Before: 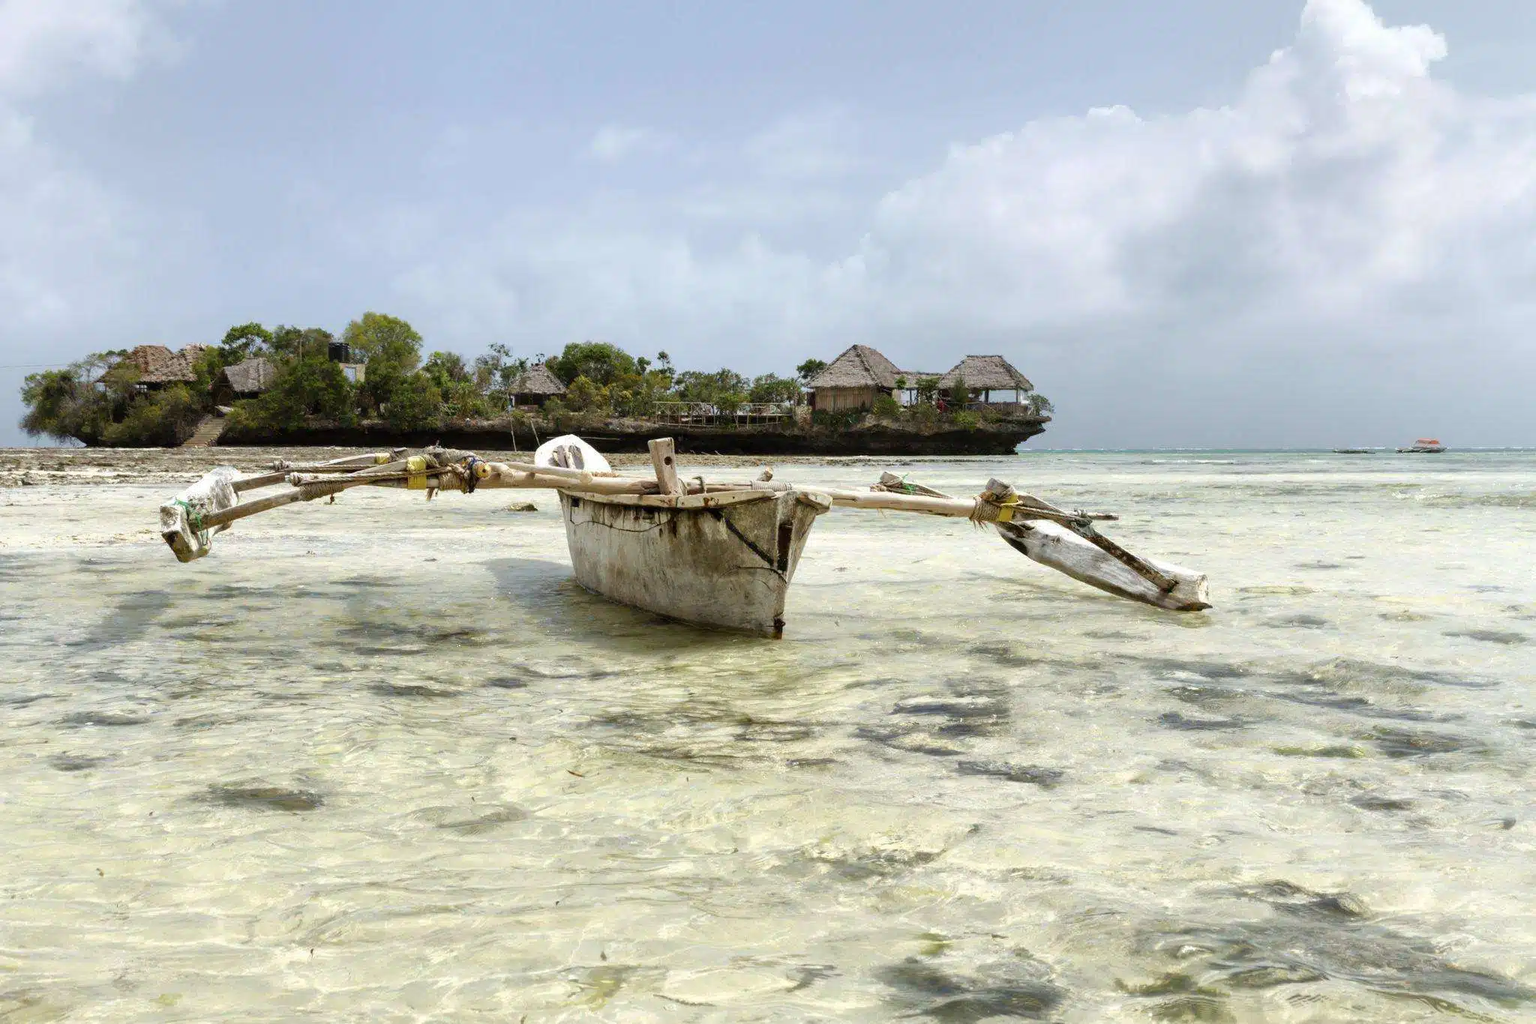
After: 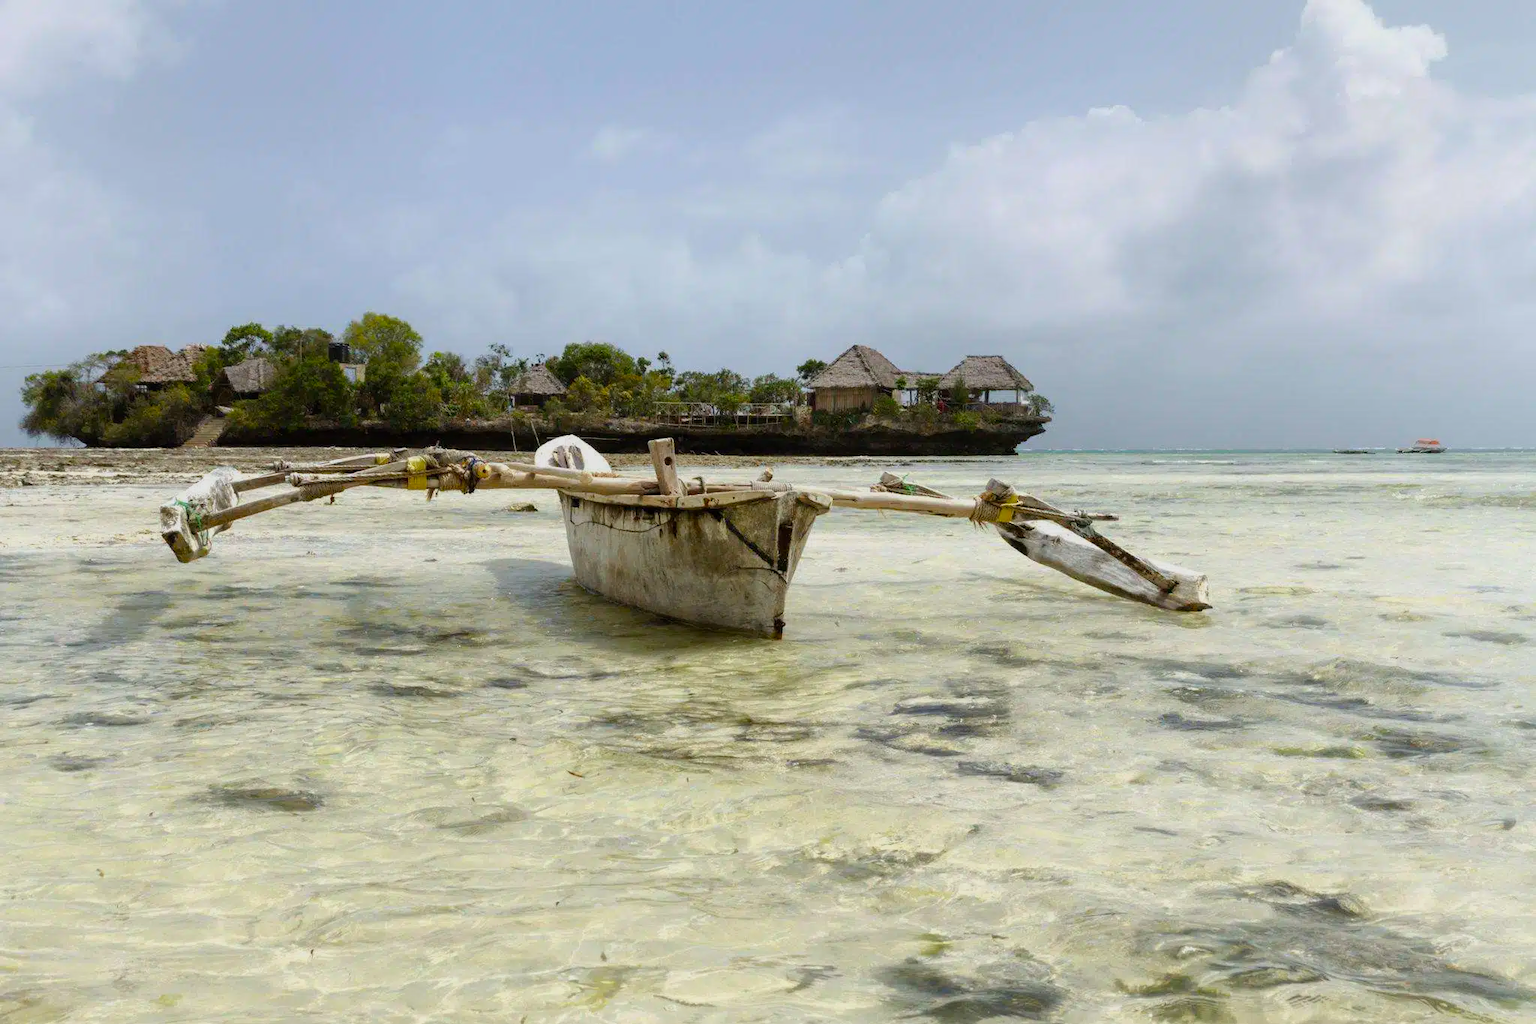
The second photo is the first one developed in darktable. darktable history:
exposure: exposure -0.36 EV, compensate highlight preservation false
shadows and highlights: shadows -70, highlights 35, soften with gaussian
color balance: output saturation 120%
